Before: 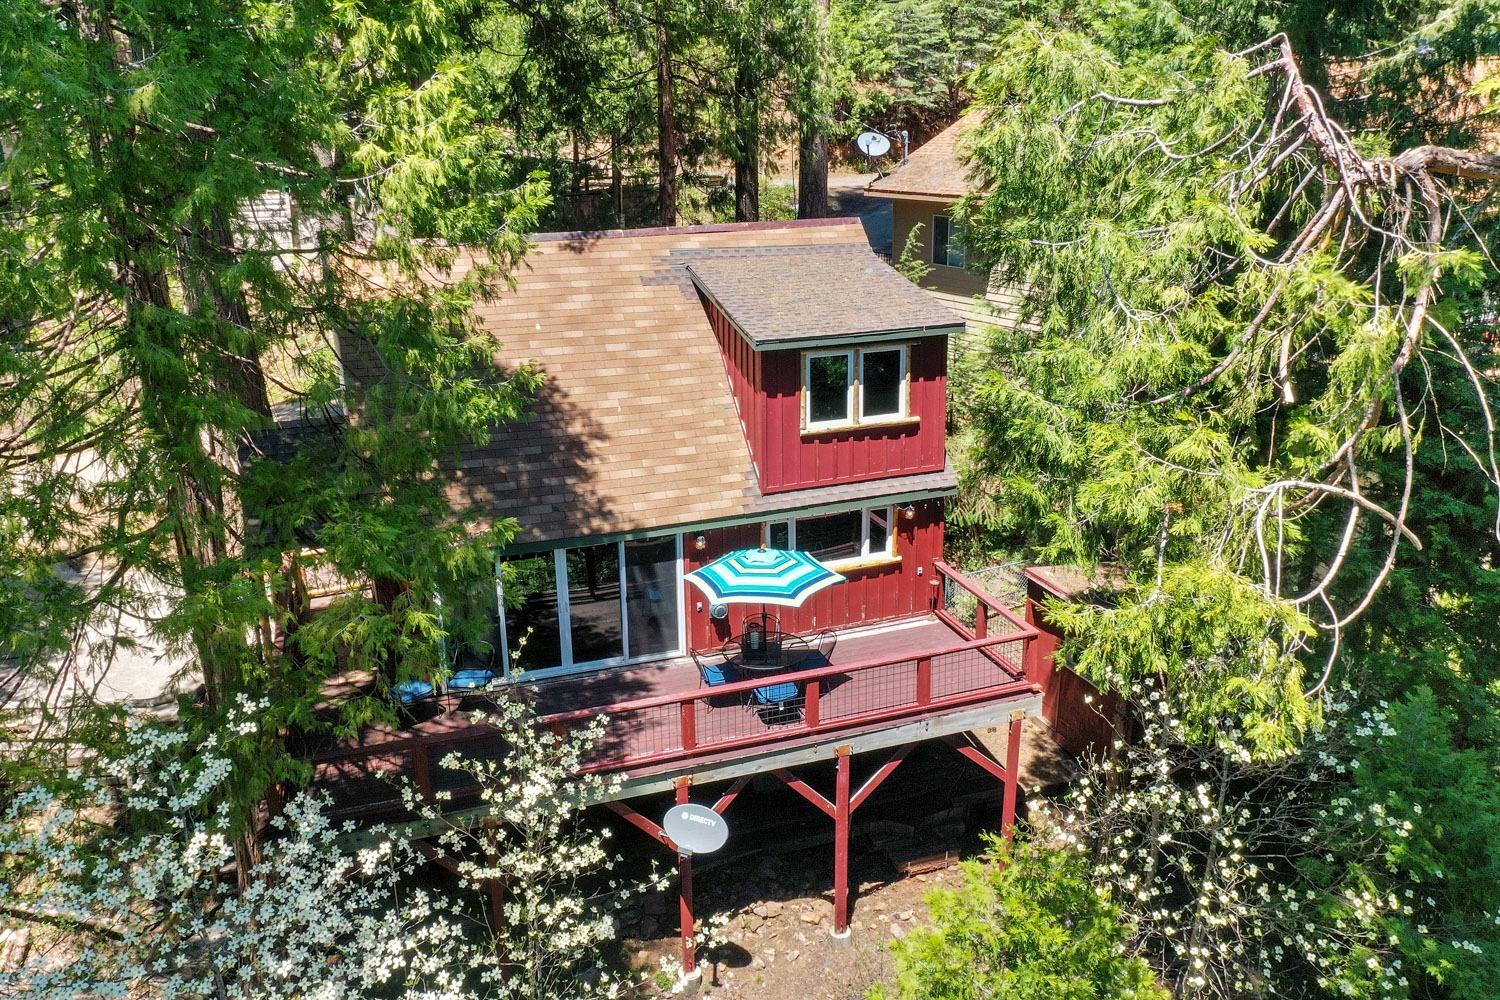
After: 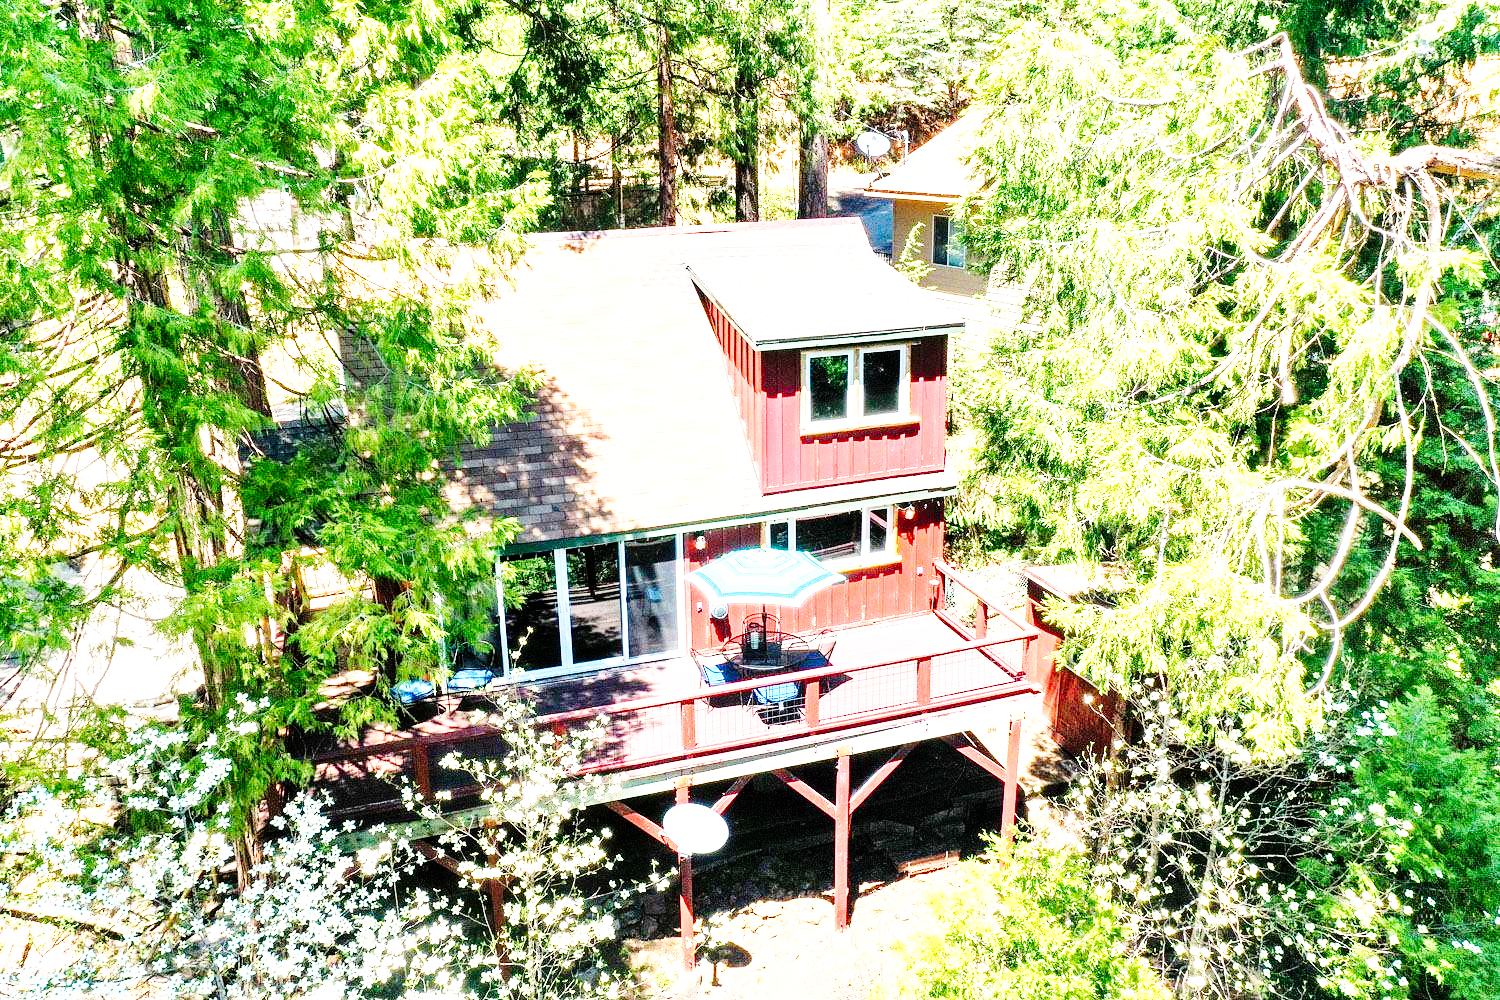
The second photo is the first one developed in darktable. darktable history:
exposure: black level correction 0.001, exposure 1.646 EV, compensate exposure bias true, compensate highlight preservation false
base curve: curves: ch0 [(0, 0) (0, 0) (0.002, 0.001) (0.008, 0.003) (0.019, 0.011) (0.037, 0.037) (0.064, 0.11) (0.102, 0.232) (0.152, 0.379) (0.216, 0.524) (0.296, 0.665) (0.394, 0.789) (0.512, 0.881) (0.651, 0.945) (0.813, 0.986) (1, 1)], preserve colors none
